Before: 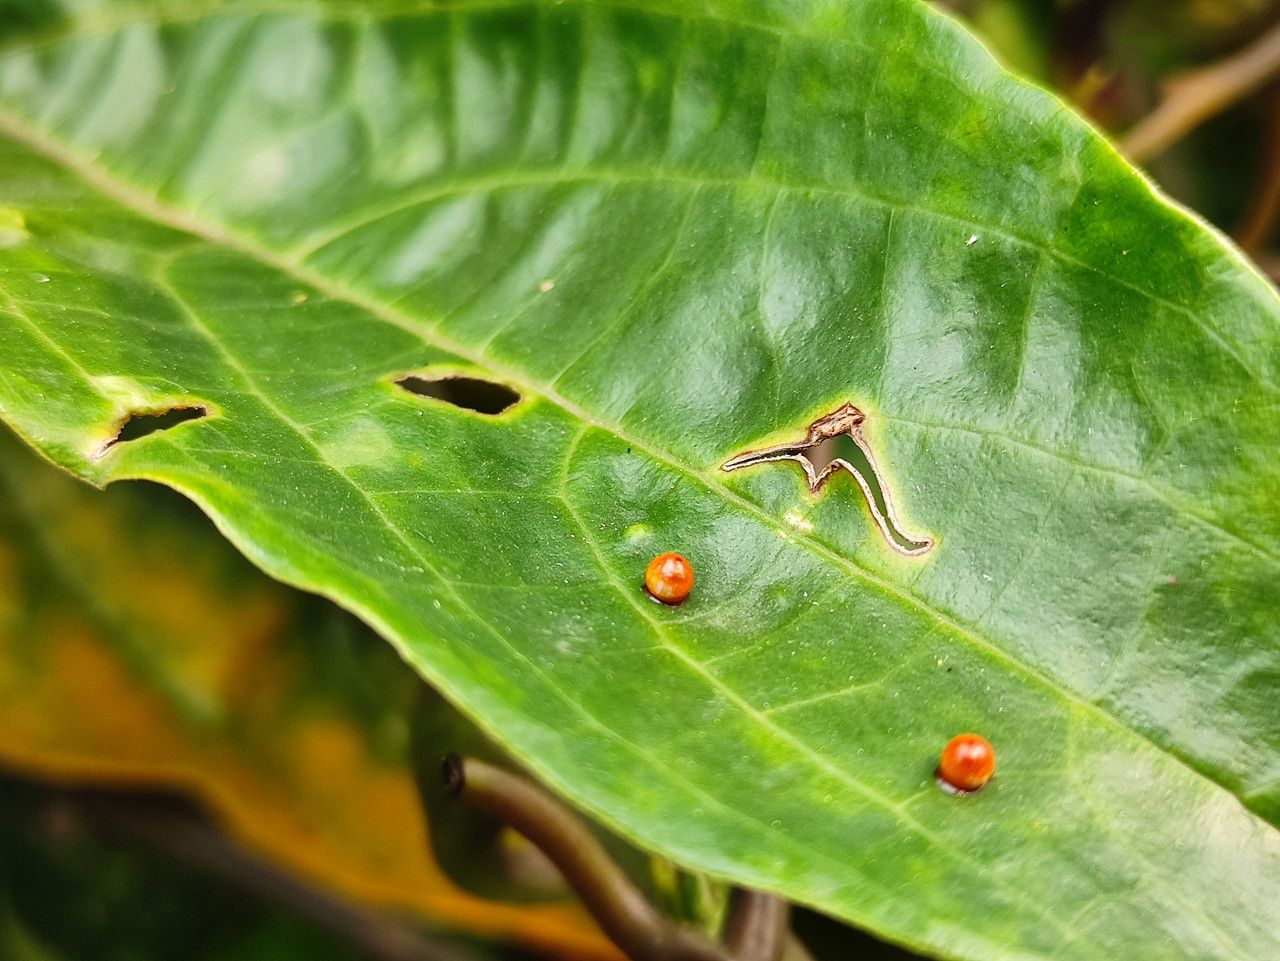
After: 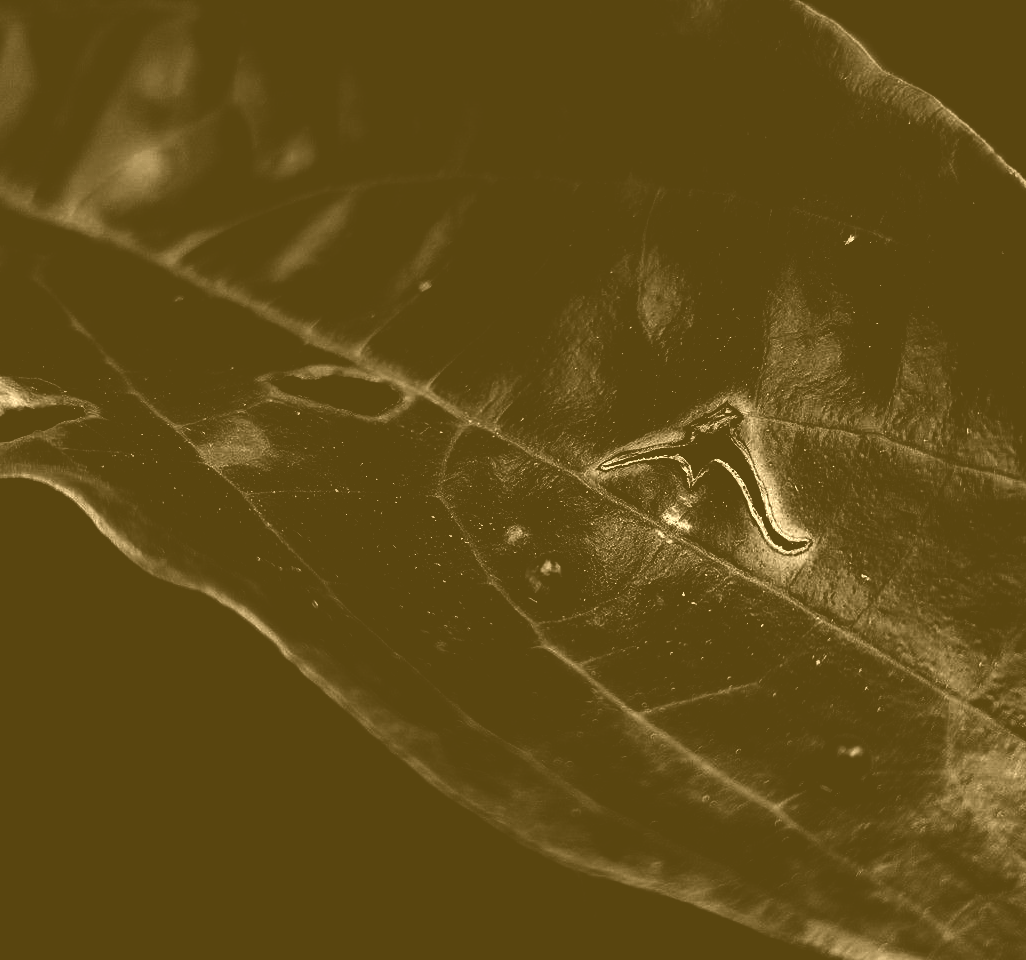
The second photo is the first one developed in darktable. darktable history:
crop and rotate: left 9.597%, right 10.195%
base curve: curves: ch0 [(0, 0) (0.036, 0.025) (0.121, 0.166) (0.206, 0.329) (0.605, 0.79) (1, 1)], preserve colors none
contrast equalizer: y [[0.46, 0.454, 0.451, 0.451, 0.455, 0.46], [0.5 ×6], [0.5 ×6], [0 ×6], [0 ×6]]
levels: levels [0.721, 0.937, 0.997]
colorize: hue 36°, source mix 100%
